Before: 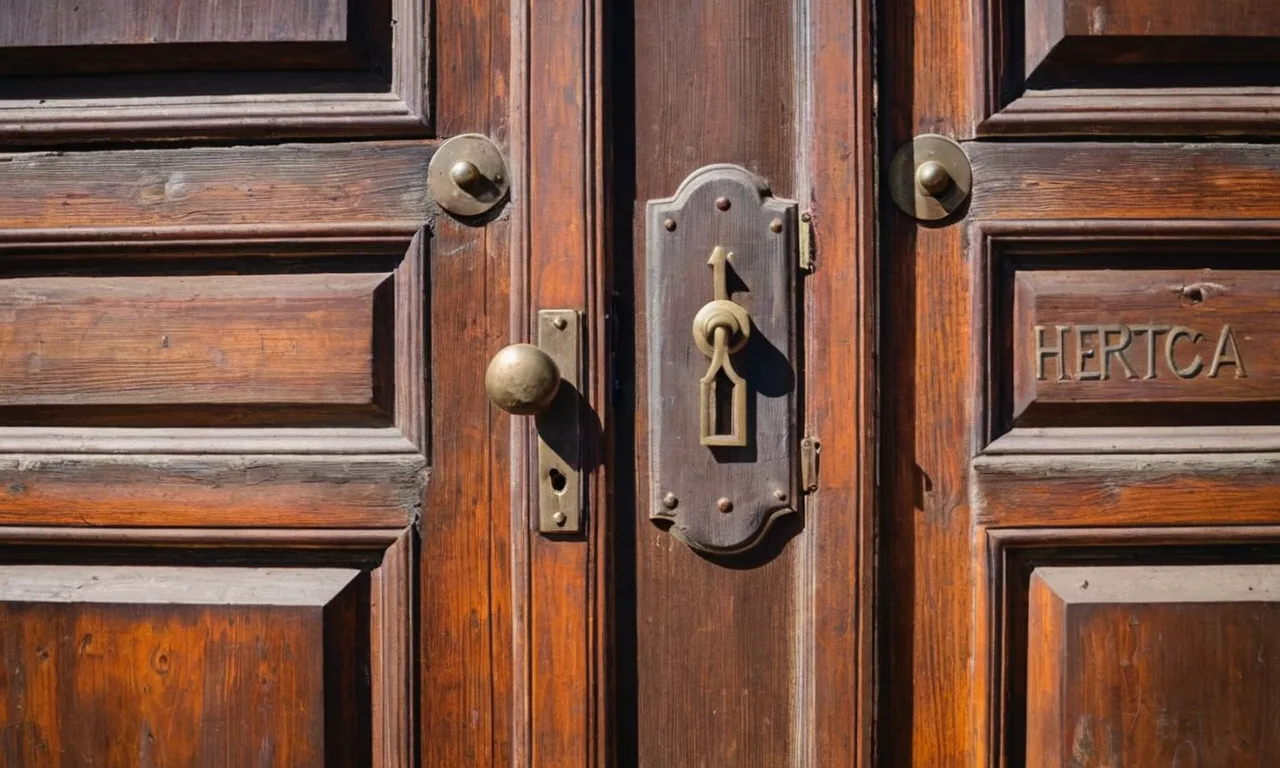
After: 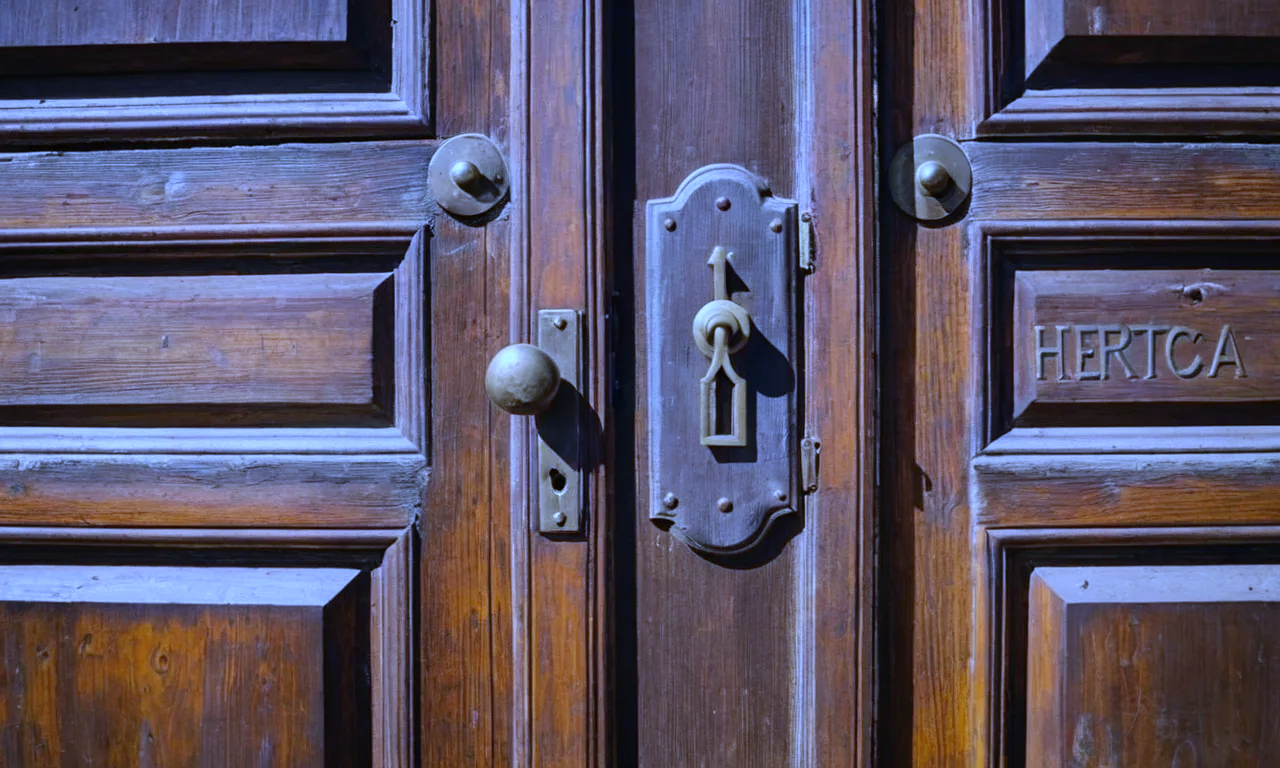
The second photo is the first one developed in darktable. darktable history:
white balance: red 0.766, blue 1.537
exposure: compensate highlight preservation false
